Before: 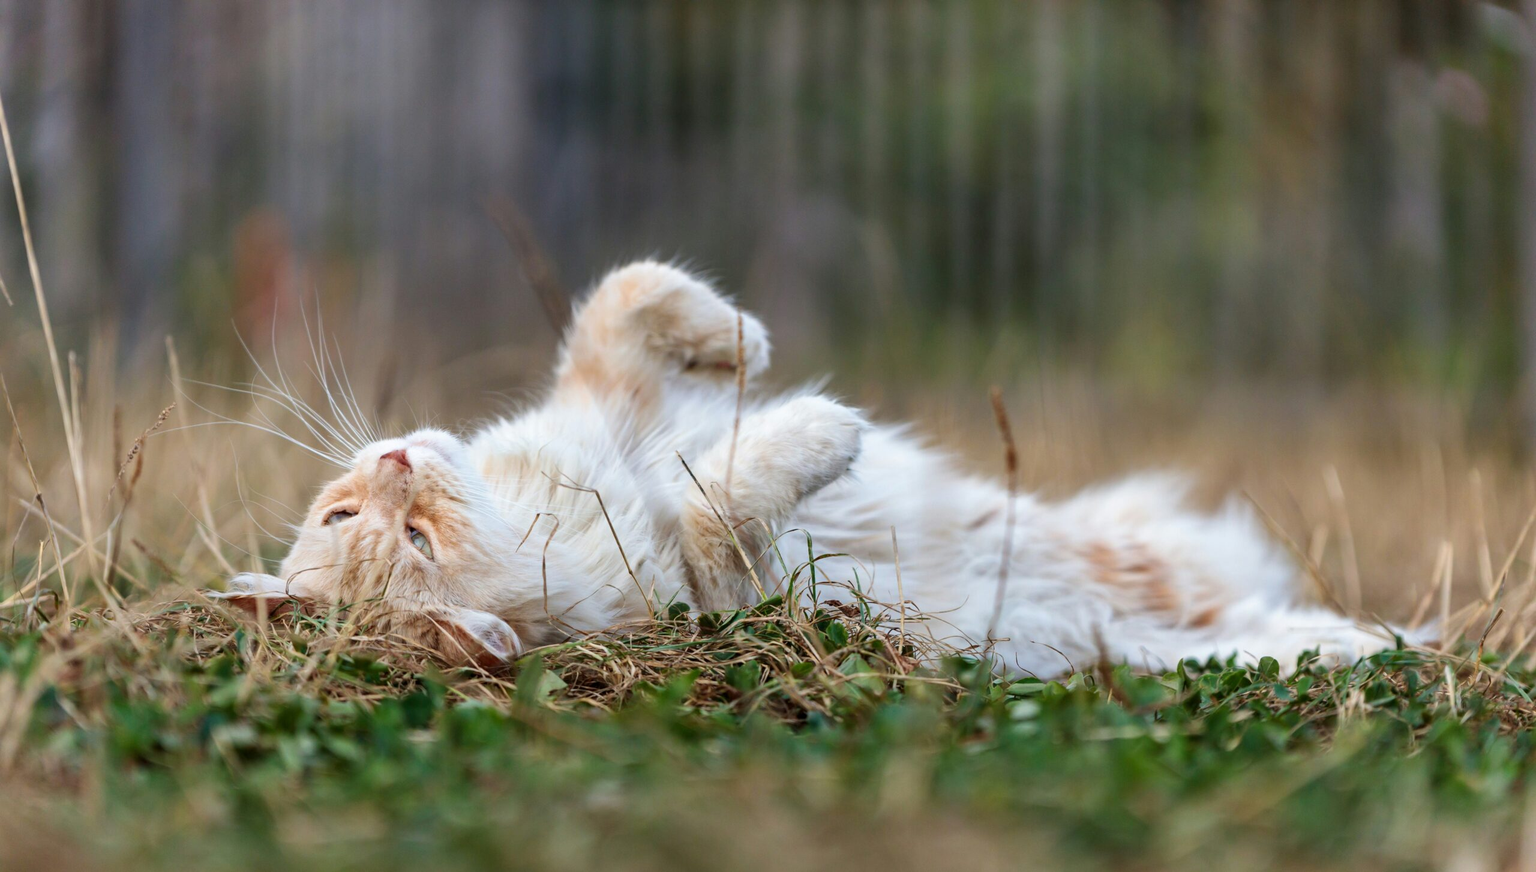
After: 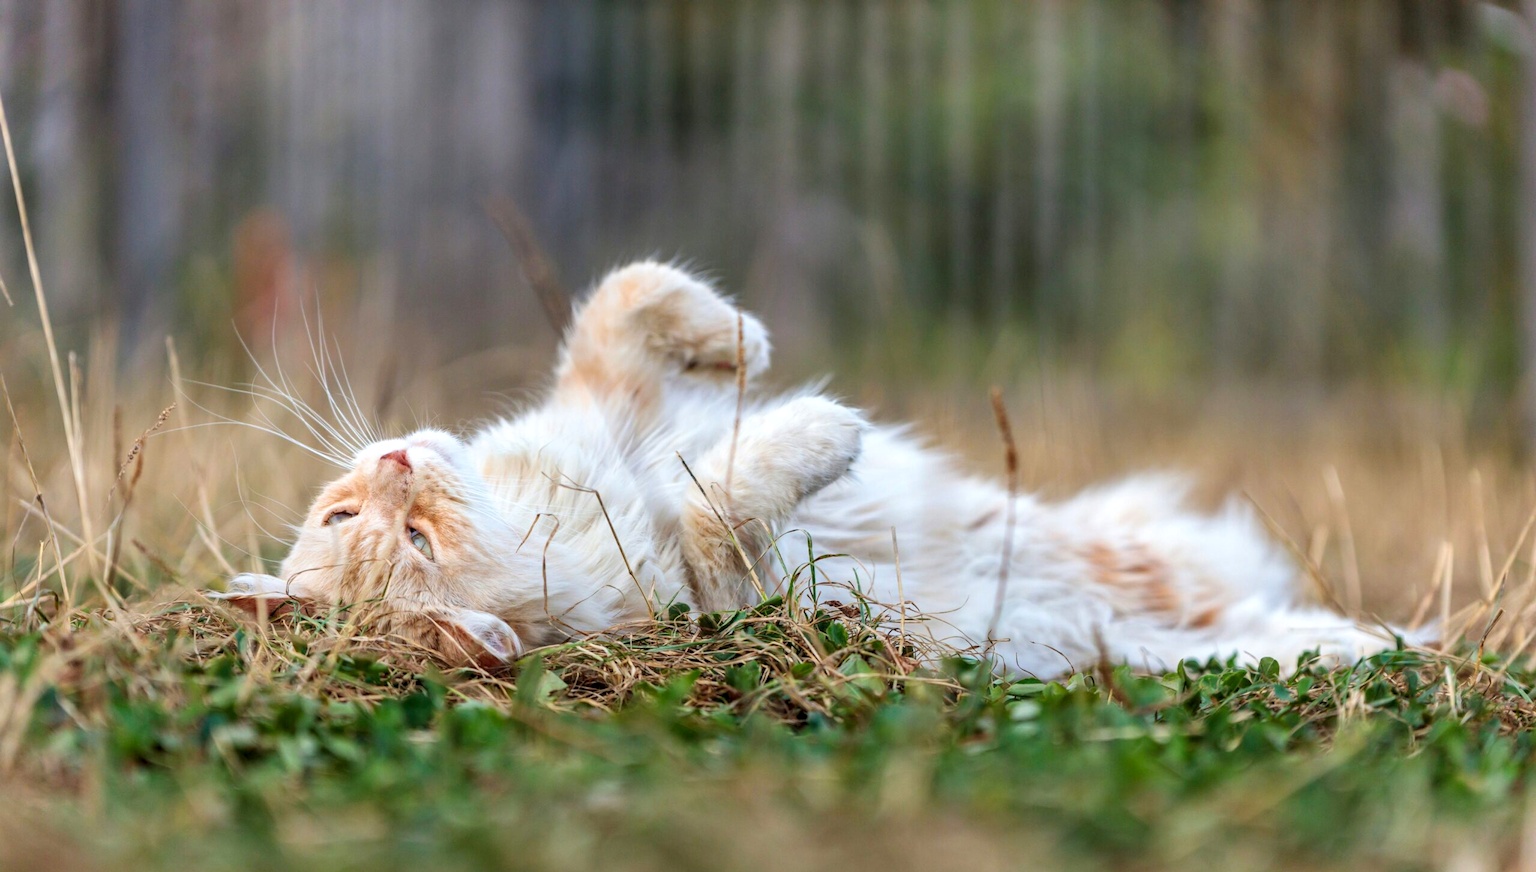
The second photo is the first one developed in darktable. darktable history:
contrast brightness saturation: brightness 0.09, saturation 0.19
local contrast: on, module defaults
